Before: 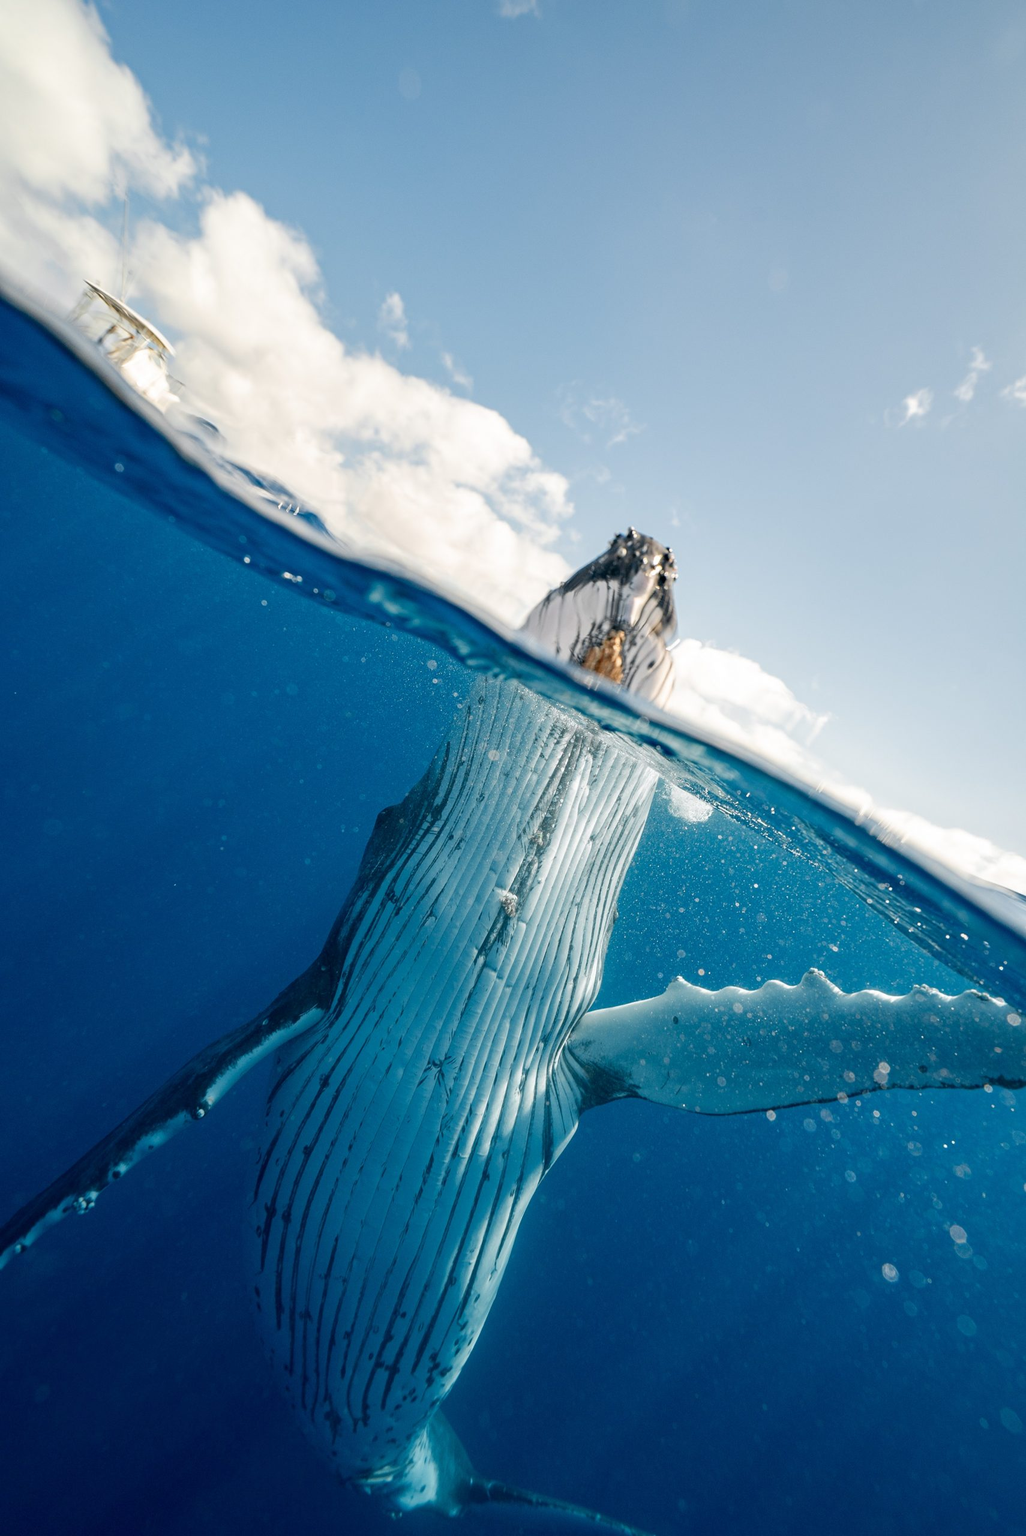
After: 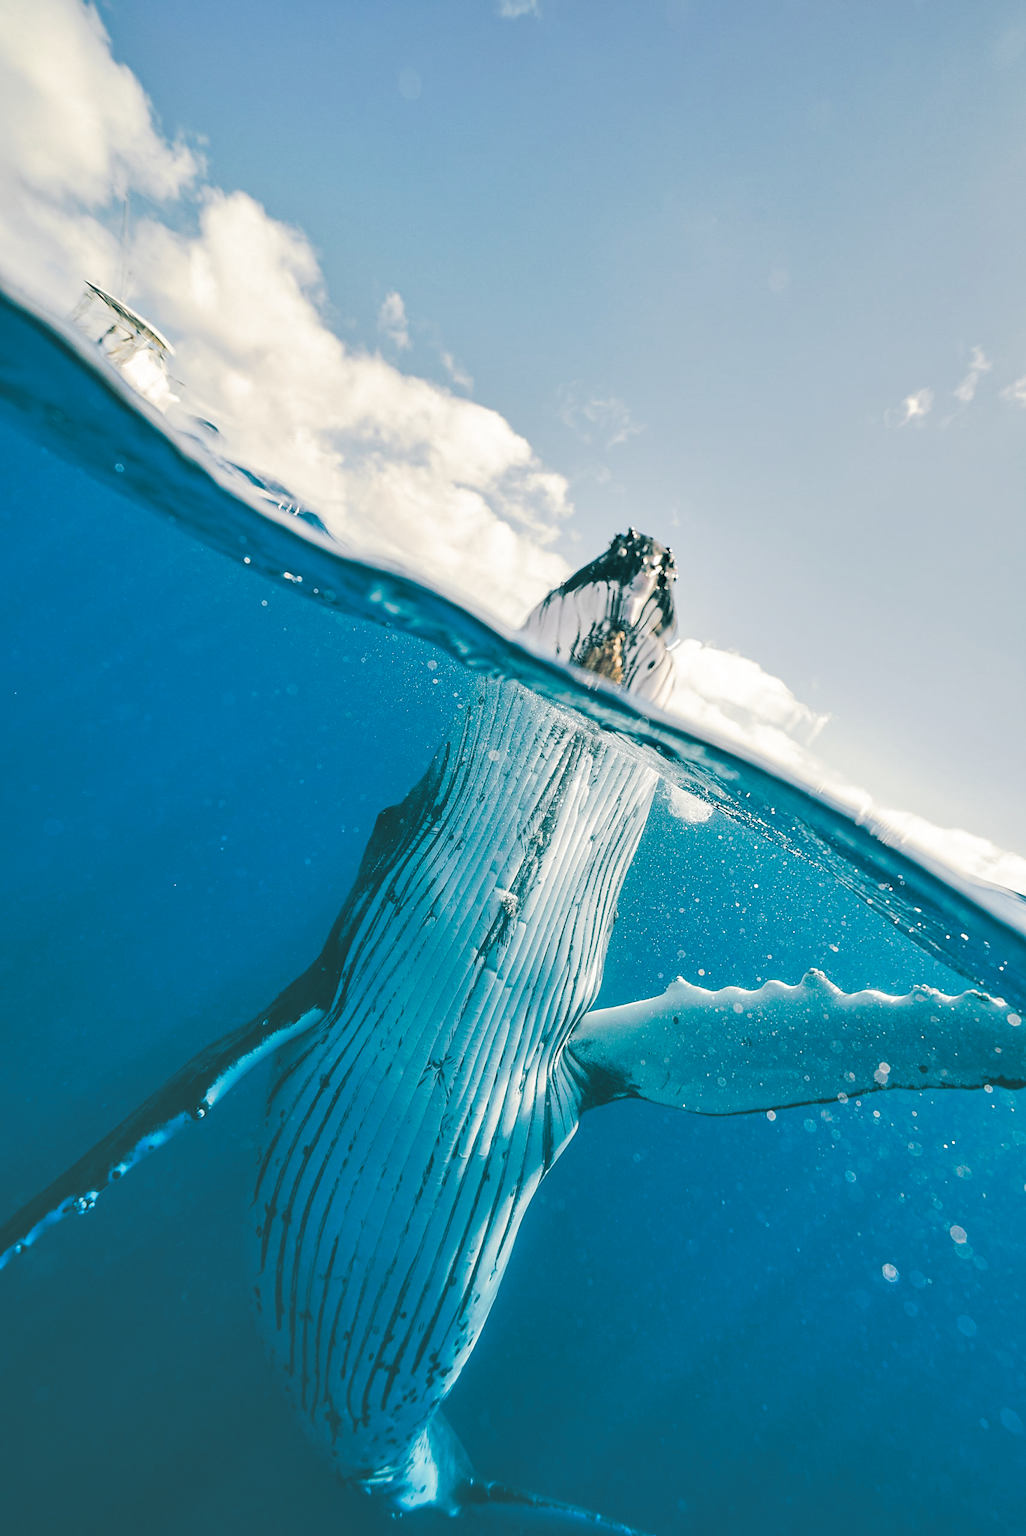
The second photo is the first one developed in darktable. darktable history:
shadows and highlights: soften with gaussian
split-toning: shadows › hue 186.43°, highlights › hue 49.29°, compress 30.29%
tone curve: curves: ch0 [(0, 0) (0.003, 0.174) (0.011, 0.178) (0.025, 0.182) (0.044, 0.185) (0.069, 0.191) (0.1, 0.194) (0.136, 0.199) (0.177, 0.219) (0.224, 0.246) (0.277, 0.284) (0.335, 0.35) (0.399, 0.43) (0.468, 0.539) (0.543, 0.637) (0.623, 0.711) (0.709, 0.799) (0.801, 0.865) (0.898, 0.914) (1, 1)], preserve colors none
sharpen: radius 1.864, amount 0.398, threshold 1.271
